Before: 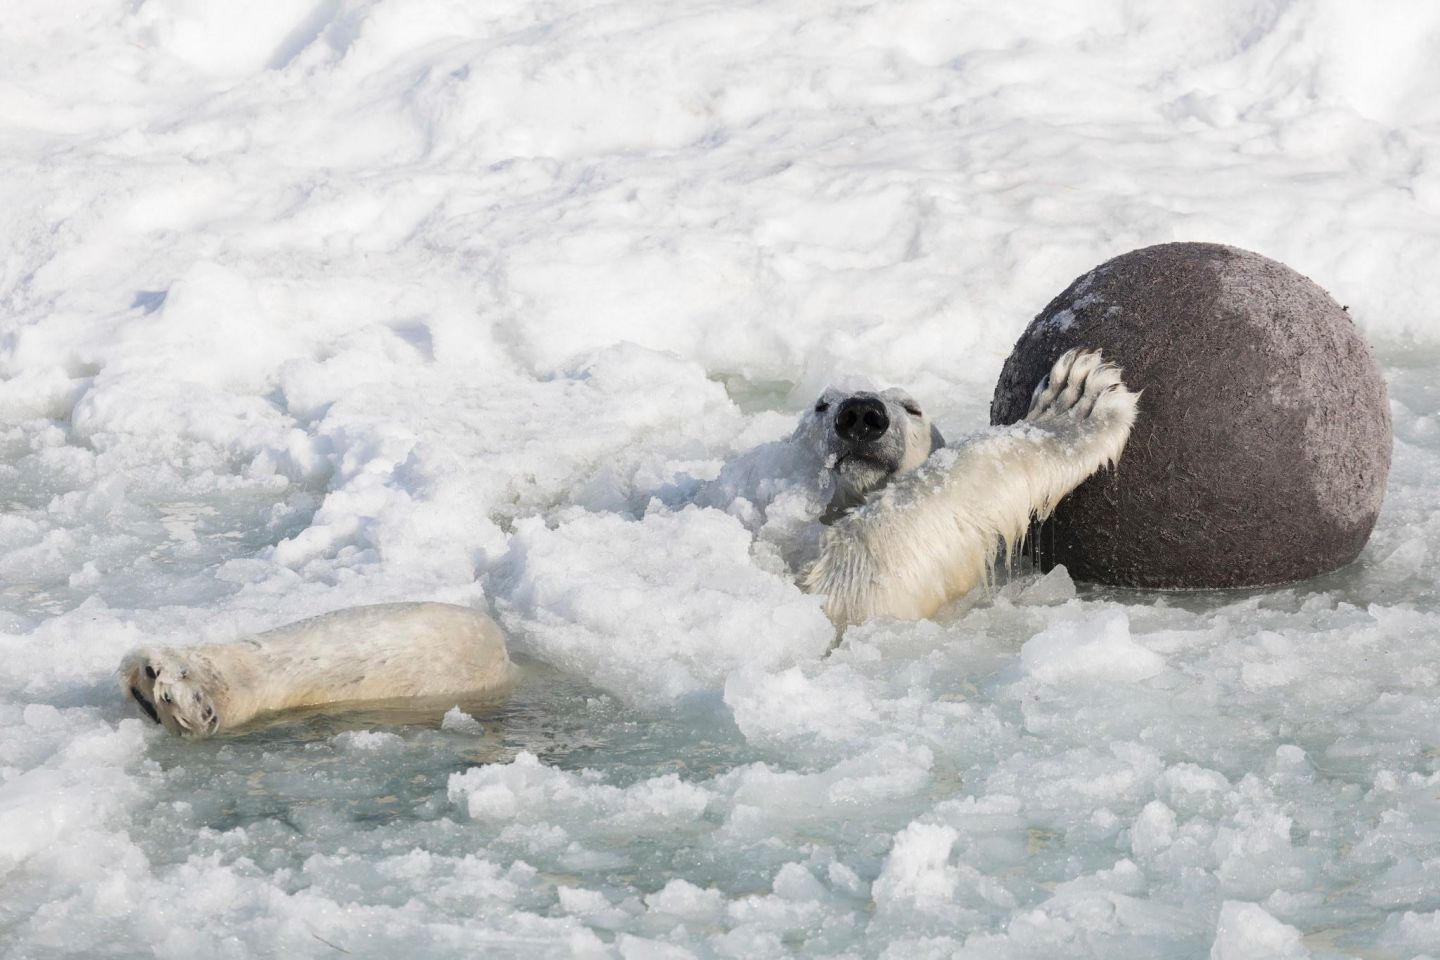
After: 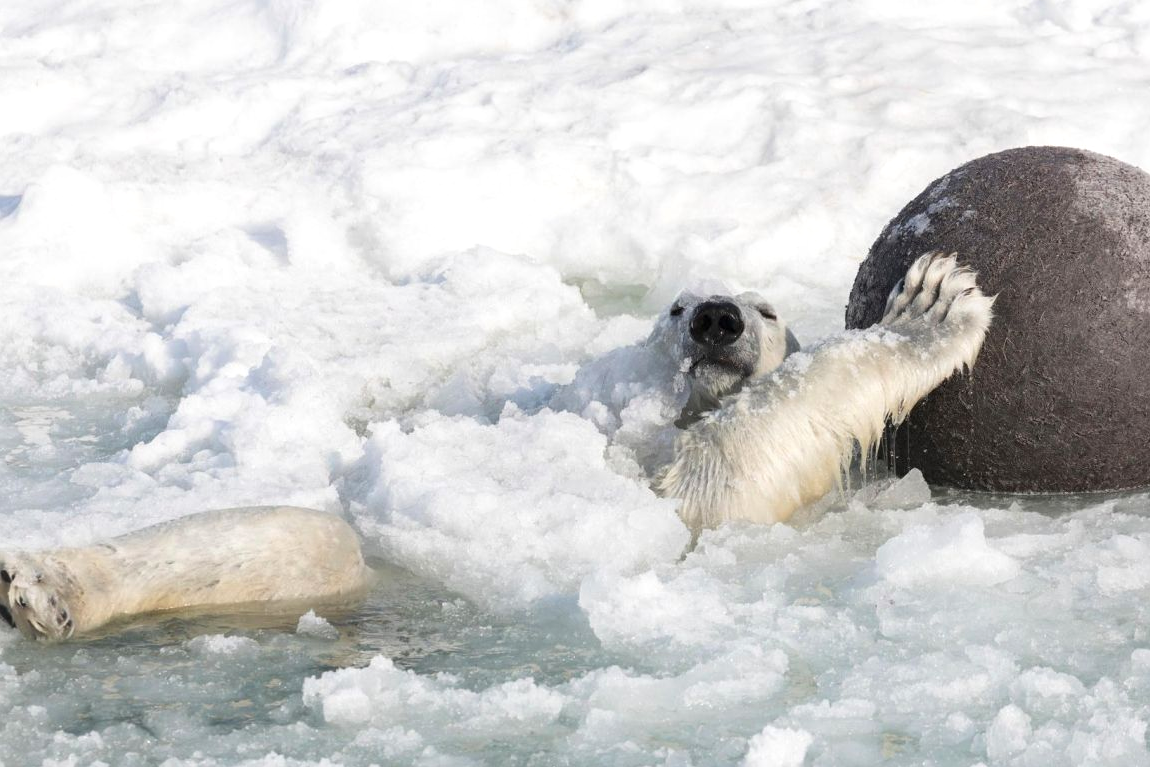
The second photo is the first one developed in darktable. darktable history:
crop and rotate: left 10.071%, top 10.071%, right 10.02%, bottom 10.02%
exposure: exposure 0.217 EV, compensate highlight preservation false
